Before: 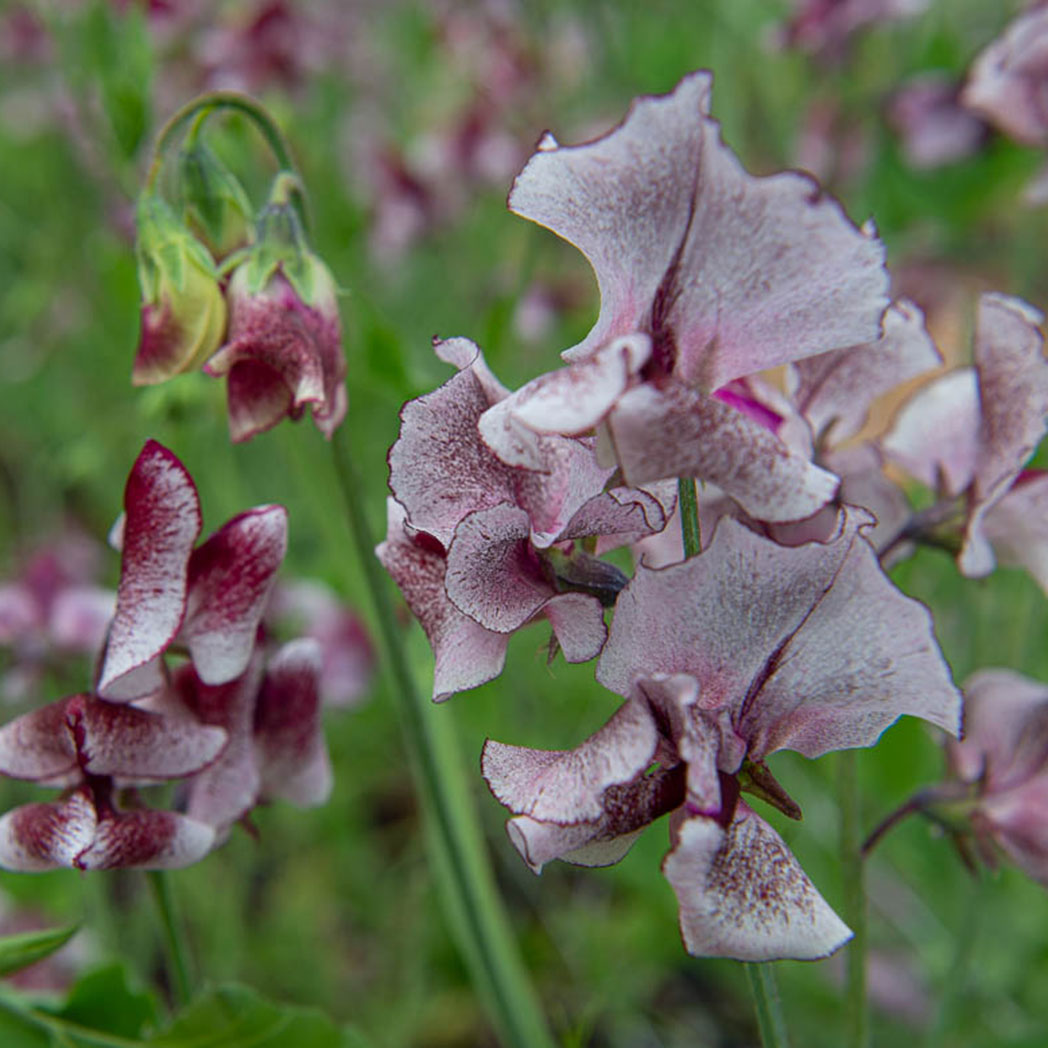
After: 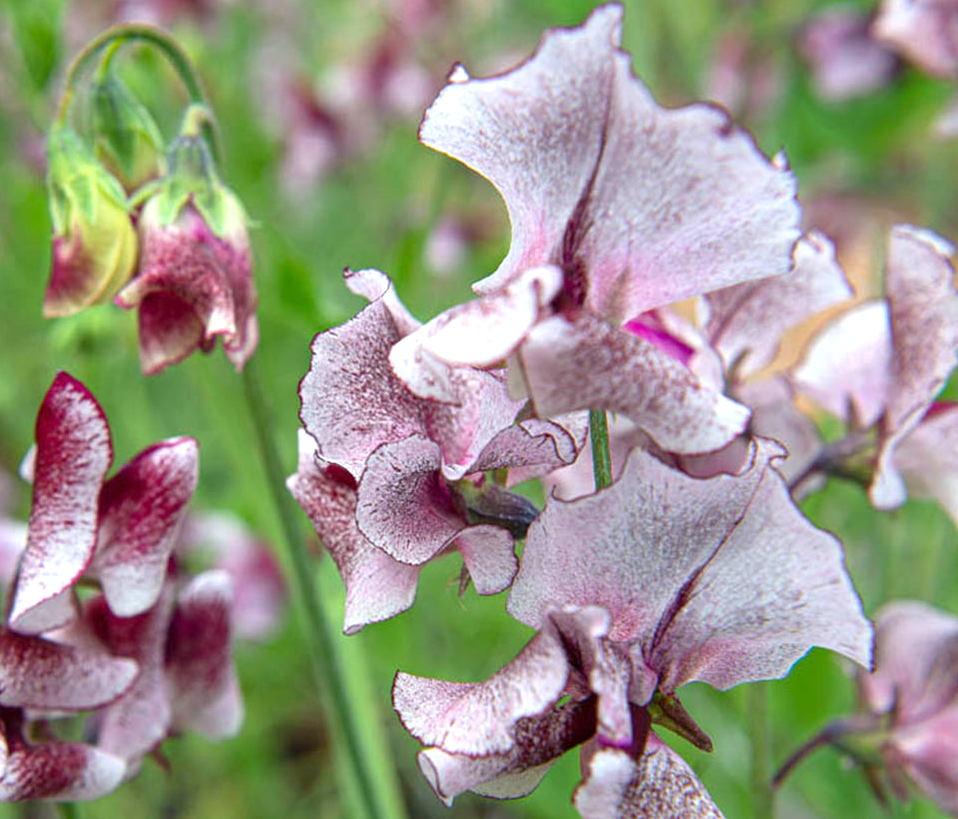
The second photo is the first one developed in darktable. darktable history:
exposure: black level correction 0, exposure 0.939 EV, compensate highlight preservation false
crop: left 8.524%, top 6.58%, bottom 15.23%
